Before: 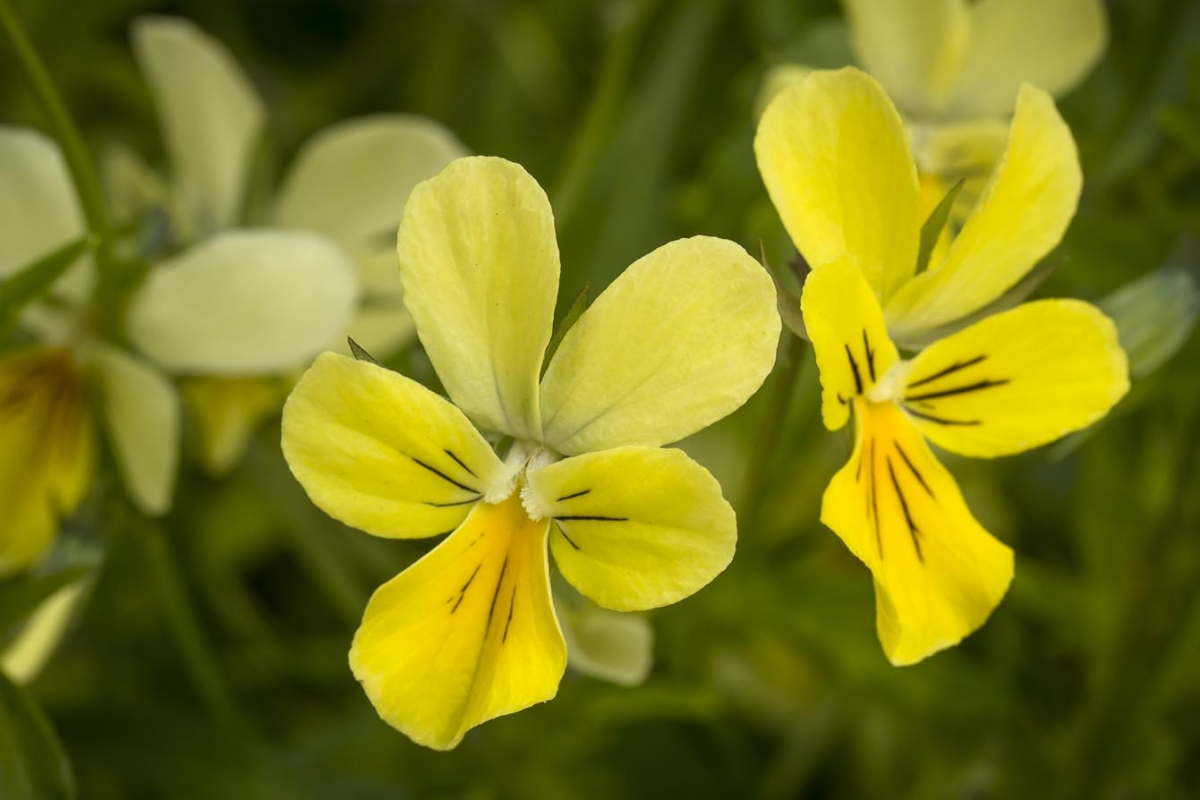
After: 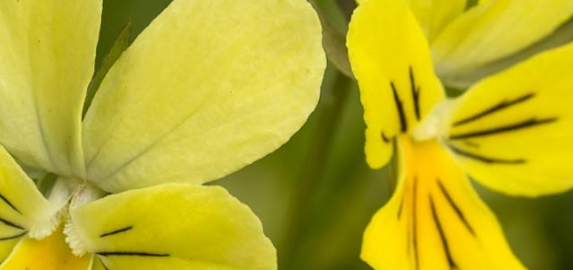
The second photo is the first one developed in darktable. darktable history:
rotate and perspective: rotation 0.074°, lens shift (vertical) 0.096, lens shift (horizontal) -0.041, crop left 0.043, crop right 0.952, crop top 0.024, crop bottom 0.979
crop: left 36.607%, top 34.735%, right 13.146%, bottom 30.611%
